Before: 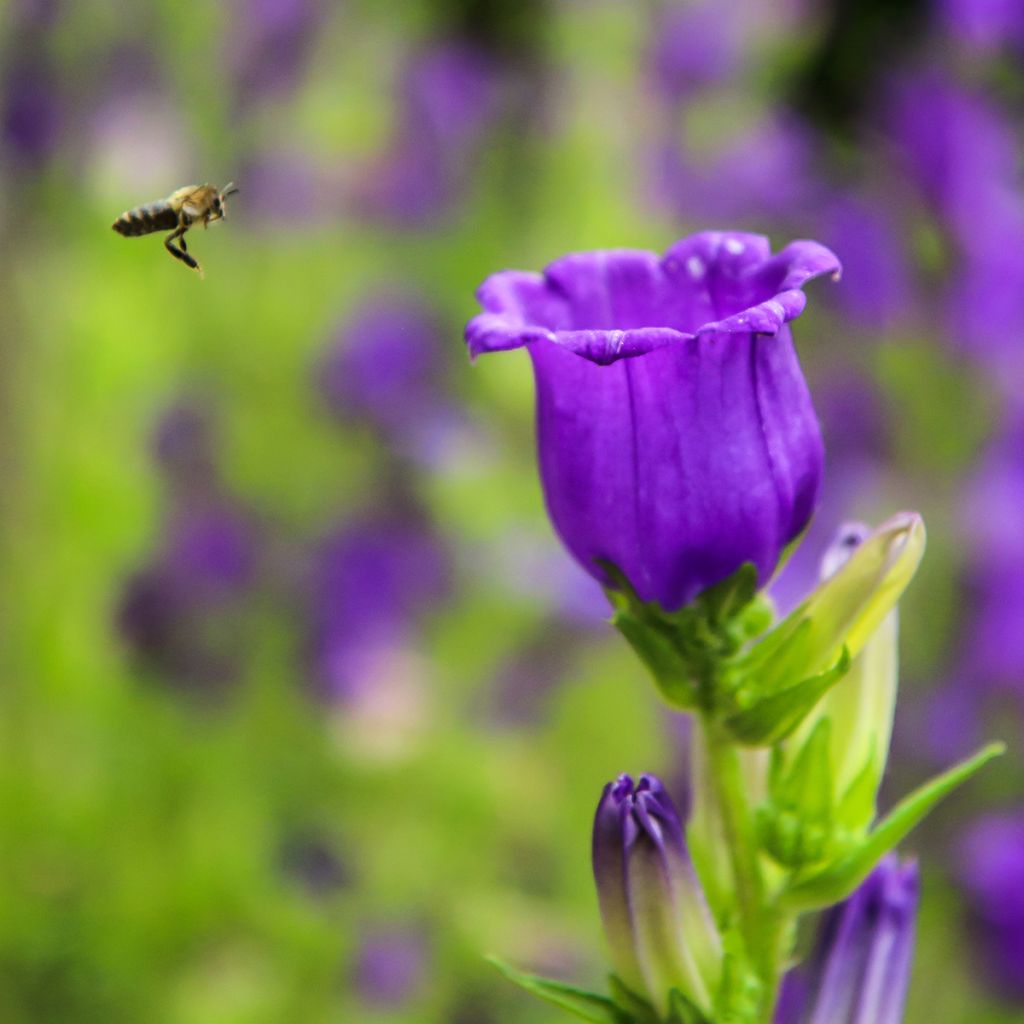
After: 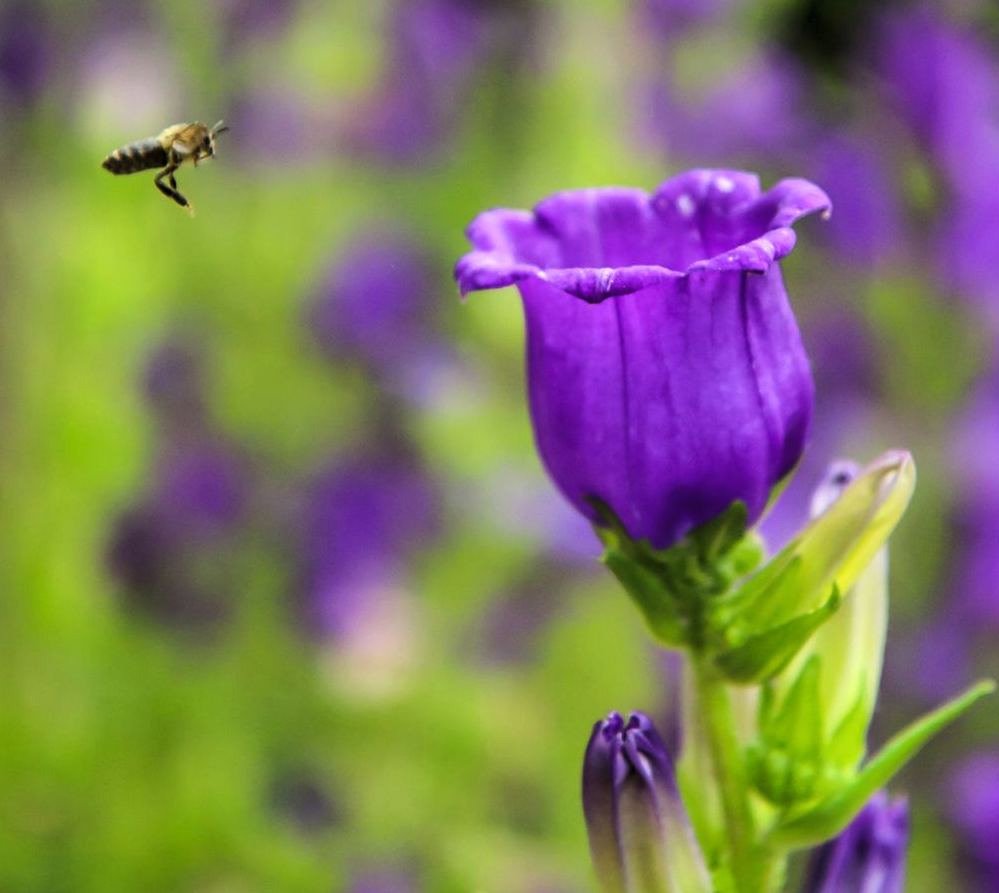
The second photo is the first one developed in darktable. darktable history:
local contrast: mode bilateral grid, contrast 15, coarseness 36, detail 106%, midtone range 0.2
shadows and highlights: white point adjustment 1.03, soften with gaussian
crop: left 1.067%, top 6.147%, right 1.28%, bottom 6.637%
levels: levels [0.031, 0.5, 0.969]
